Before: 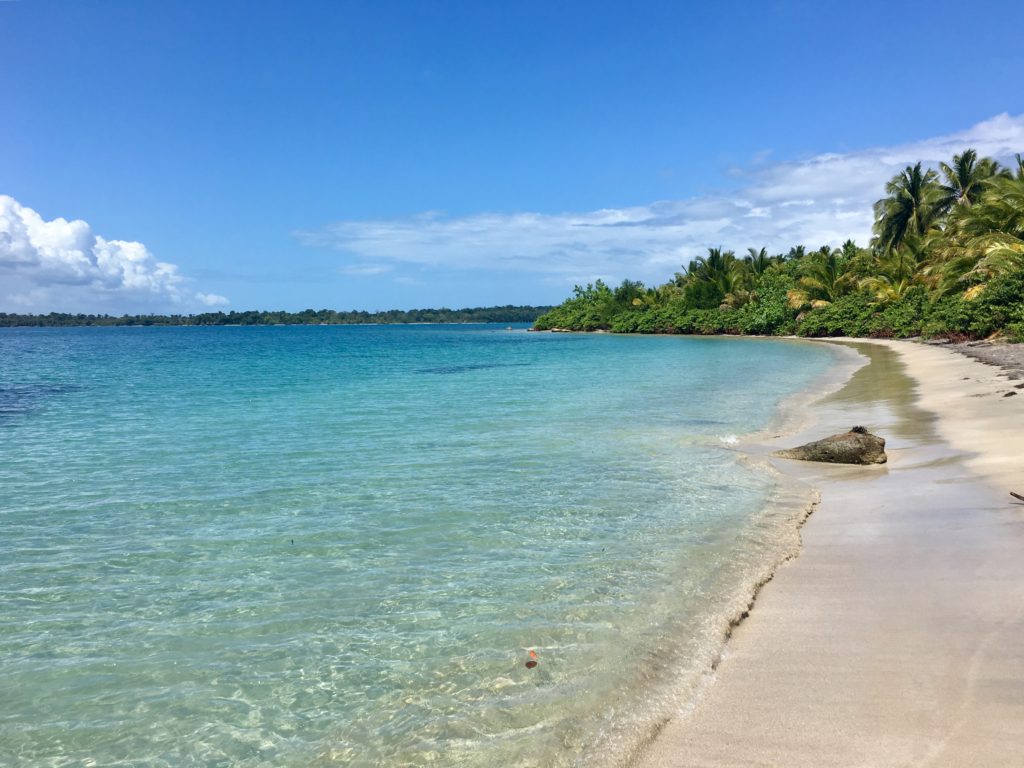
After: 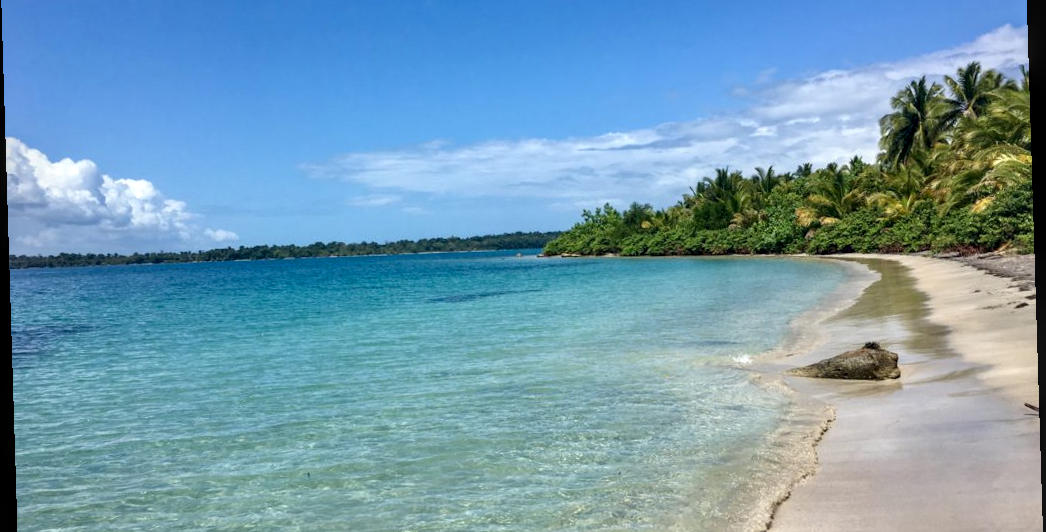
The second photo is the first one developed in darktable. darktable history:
local contrast: detail 130%
rotate and perspective: rotation -1.75°, automatic cropping off
crop: top 11.166%, bottom 22.168%
